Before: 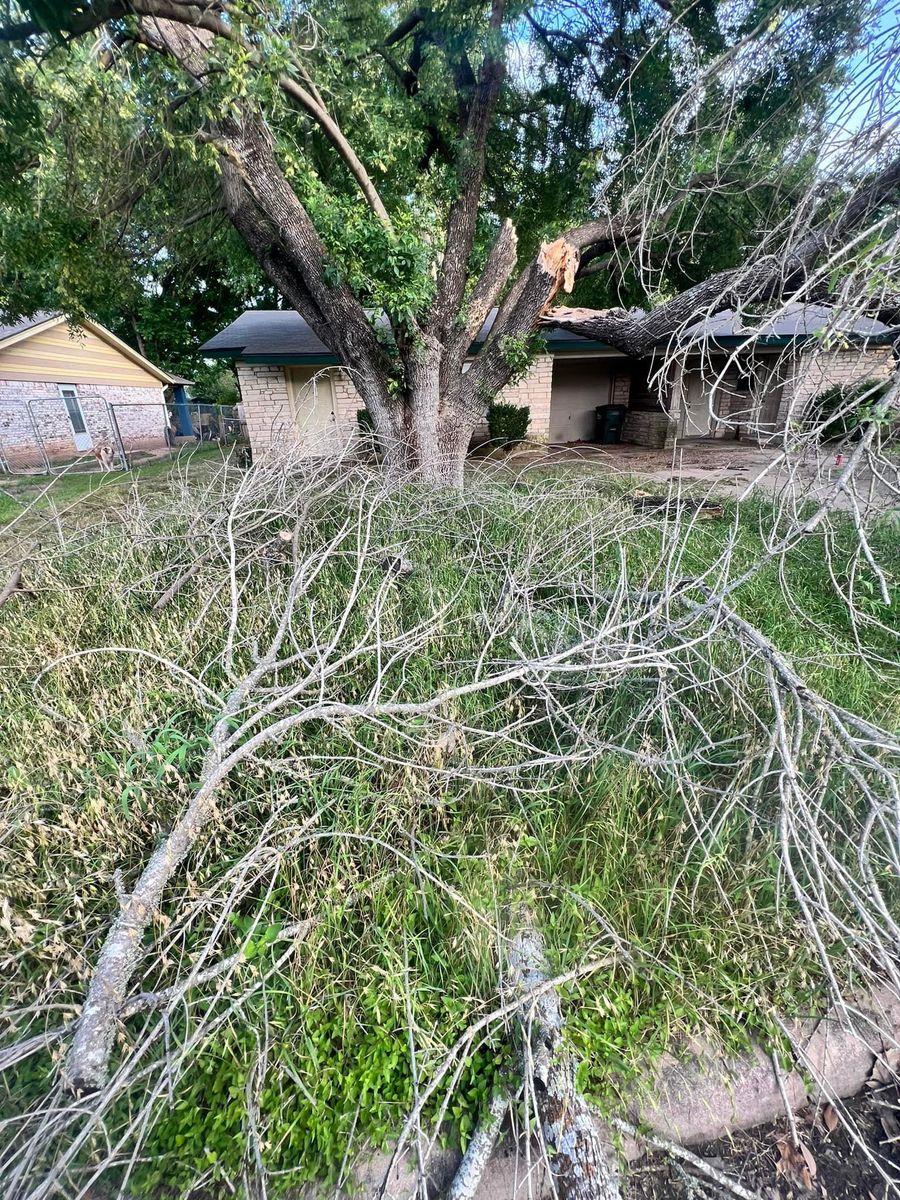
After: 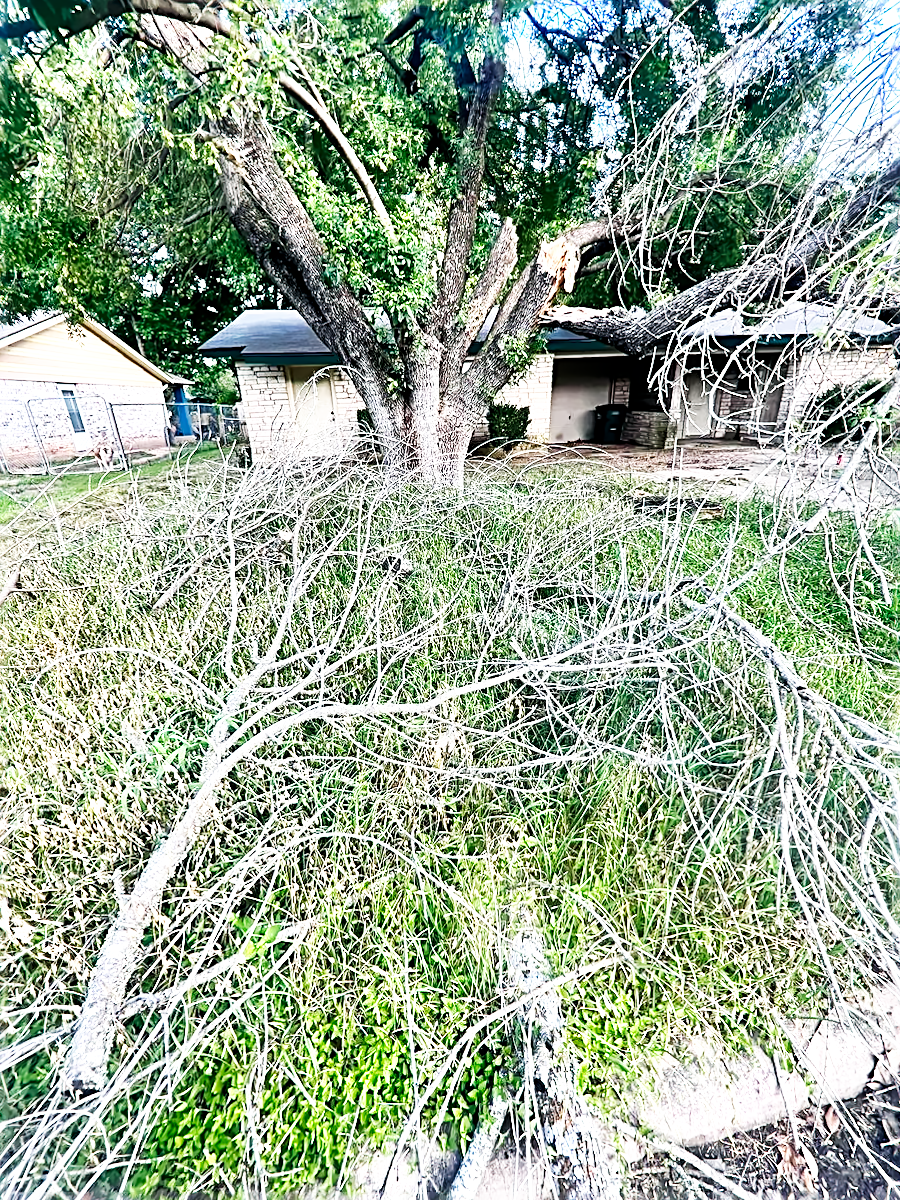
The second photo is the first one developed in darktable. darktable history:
base curve: curves: ch0 [(0, 0) (0.007, 0.004) (0.027, 0.03) (0.046, 0.07) (0.207, 0.54) (0.442, 0.872) (0.673, 0.972) (1, 1)], preserve colors none
lens correction: scale 1, crop 1, focal 35, aperture 5, distance 3.79, camera "Canon EOS 6D", lens "Sigma 35mm f/1.4 DG HSM"
denoise (profiled) #1: central pixel weight 0, a [-1, 0, 0], b [0, 0, 0], y [[0, 0, 0.5 ×5] ×4, [0.5 ×7], [0.5 ×7]], fix various bugs in algorithm false, upgrade profiled transform false, color mode RGB, compensate highlight preservation false | blend: blend mode color, opacity 100%; mask: uniform (no mask)
sharpen: radius 2.817, amount 0.715
hot pixels: on, module defaults
local contrast: highlights 100%, shadows 100%, detail 120%, midtone range 0.2
color balance: mode lift, gamma, gain (sRGB), lift [1, 1, 1.022, 1.026]
denoise (profiled) "1": central pixel weight 0, a [-1, 0, 0], b [0, 0, 0], mode non-local means, y [[0, 0, 0.5 ×5] ×4, [0.5 ×7], [0.5 ×7]], fix various bugs in algorithm false, upgrade profiled transform false, color mode RGB, compensate highlight preservation false | blend: blend mode lightness, opacity 53%; mask: uniform (no mask)
